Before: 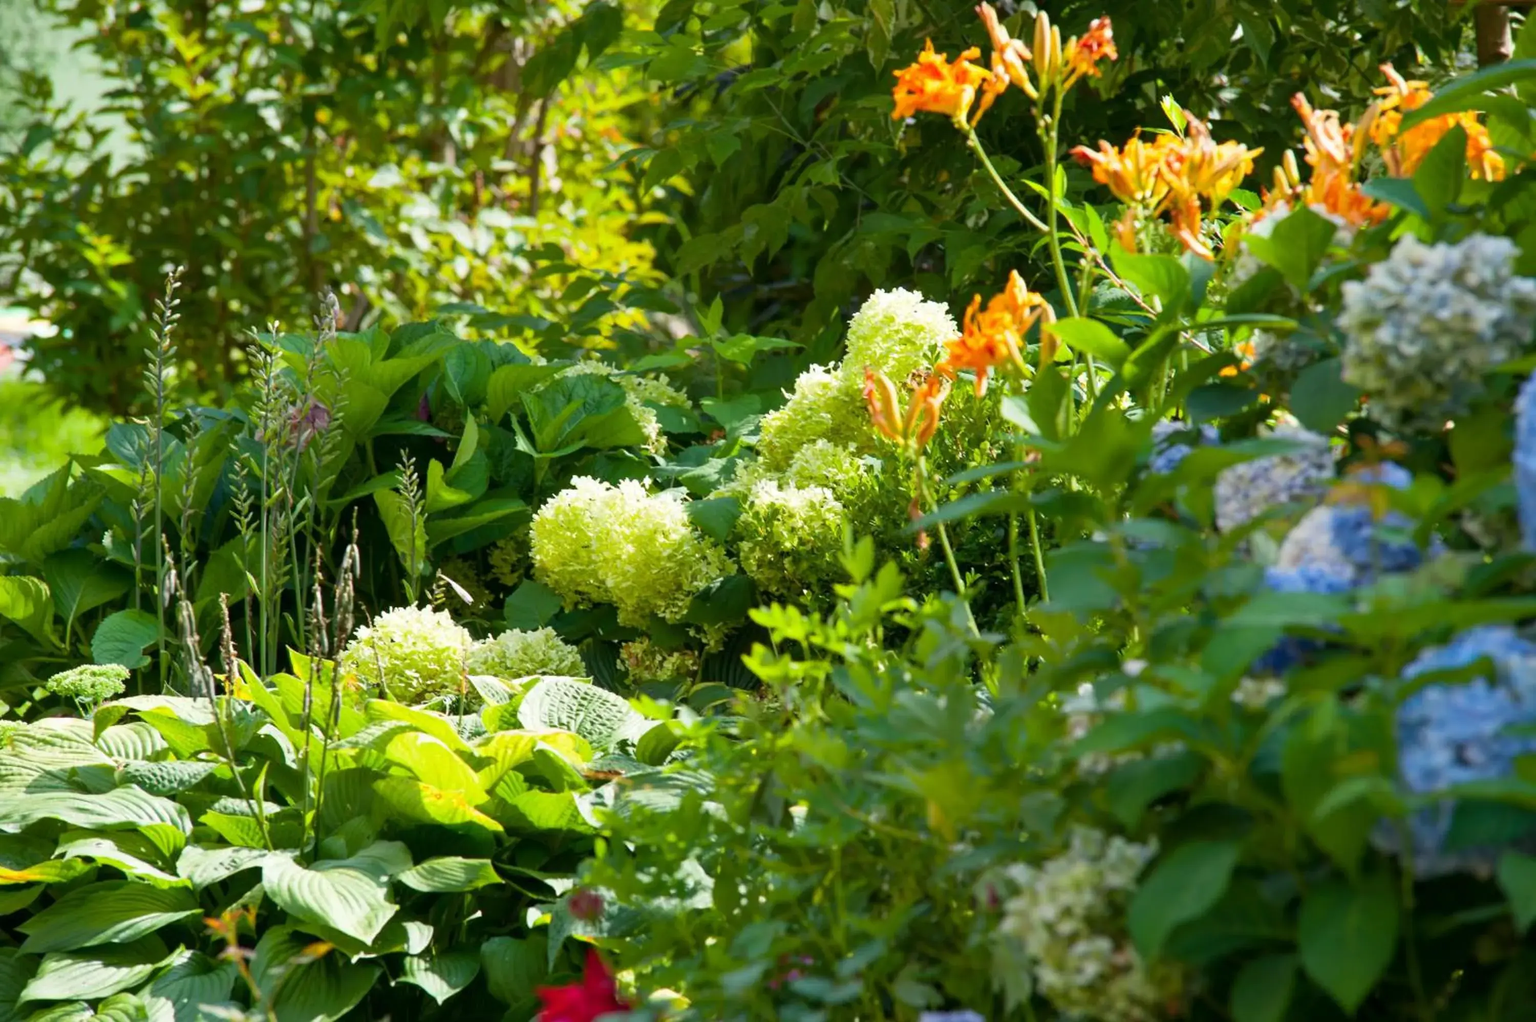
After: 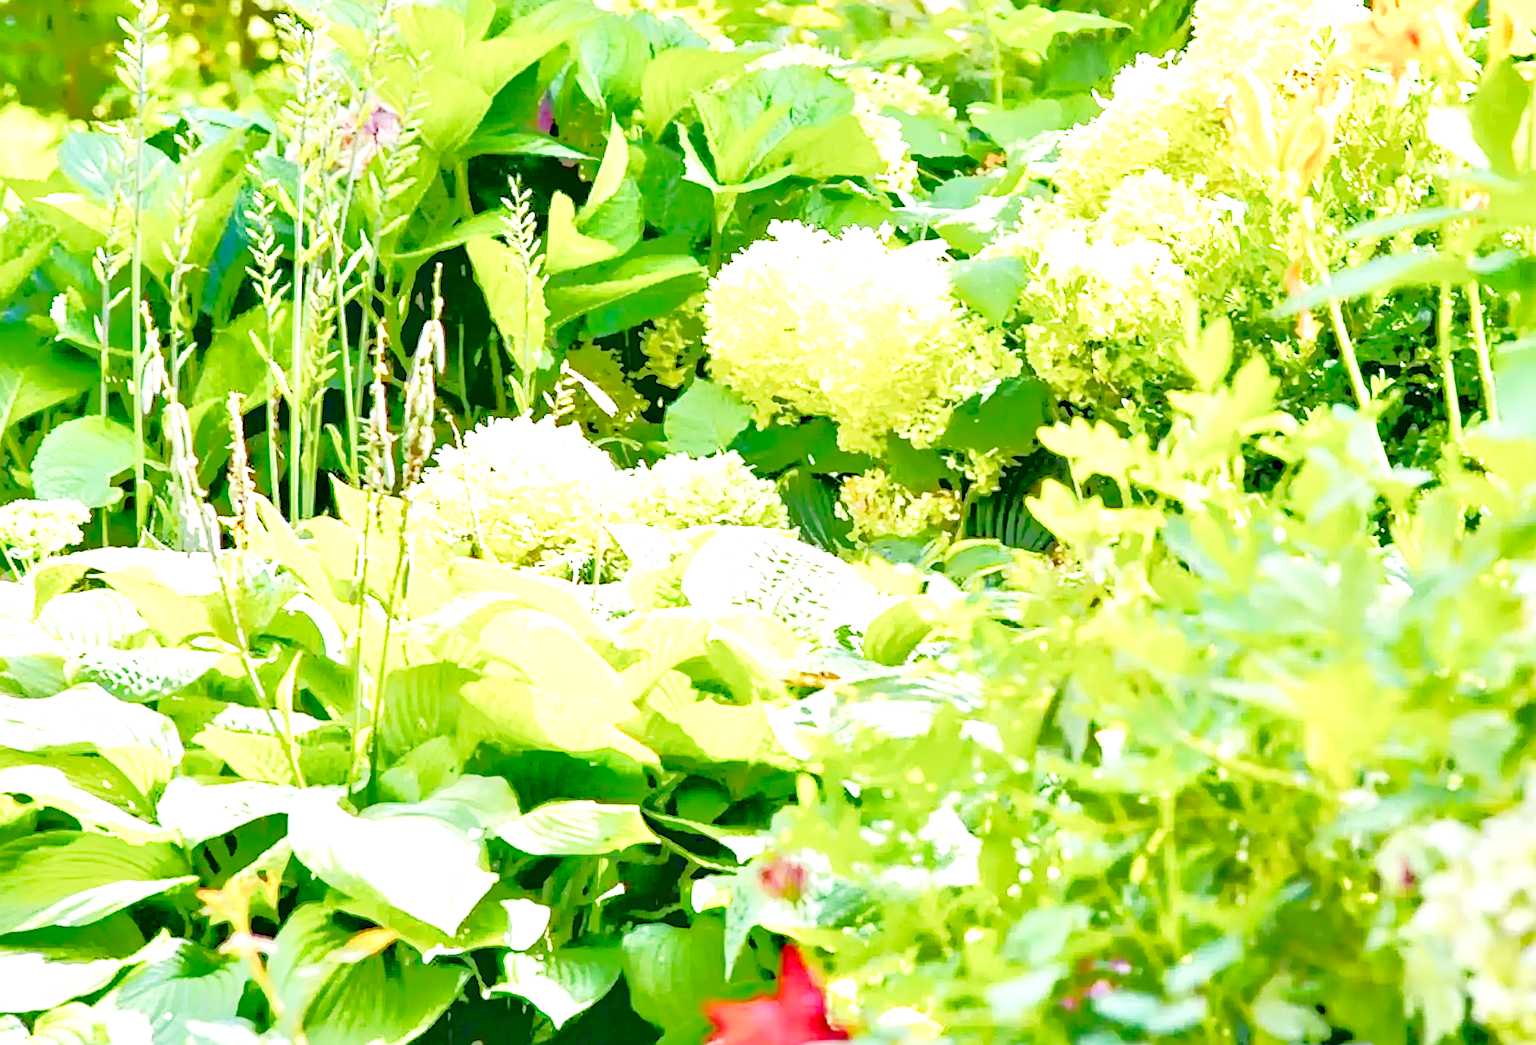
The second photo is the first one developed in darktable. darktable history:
base curve: curves: ch0 [(0, 0) (0.028, 0.03) (0.121, 0.232) (0.46, 0.748) (0.859, 0.968) (1, 1)], fusion 1, preserve colors none
crop and rotate: angle -0.734°, left 3.637%, top 31.884%, right 29.774%
tone equalizer: -7 EV -0.6 EV, -6 EV 1.04 EV, -5 EV -0.48 EV, -4 EV 0.418 EV, -3 EV 0.433 EV, -2 EV 0.171 EV, -1 EV -0.171 EV, +0 EV -0.386 EV
exposure: black level correction 0, exposure 1.897 EV, compensate highlight preservation false
color balance rgb: perceptual saturation grading › global saturation -1.761%, perceptual saturation grading › highlights -7.694%, perceptual saturation grading › mid-tones 8.35%, perceptual saturation grading › shadows 2.937%, global vibrance 20%
shadows and highlights: shadows 73.25, highlights -24.24, soften with gaussian
sharpen: on, module defaults
